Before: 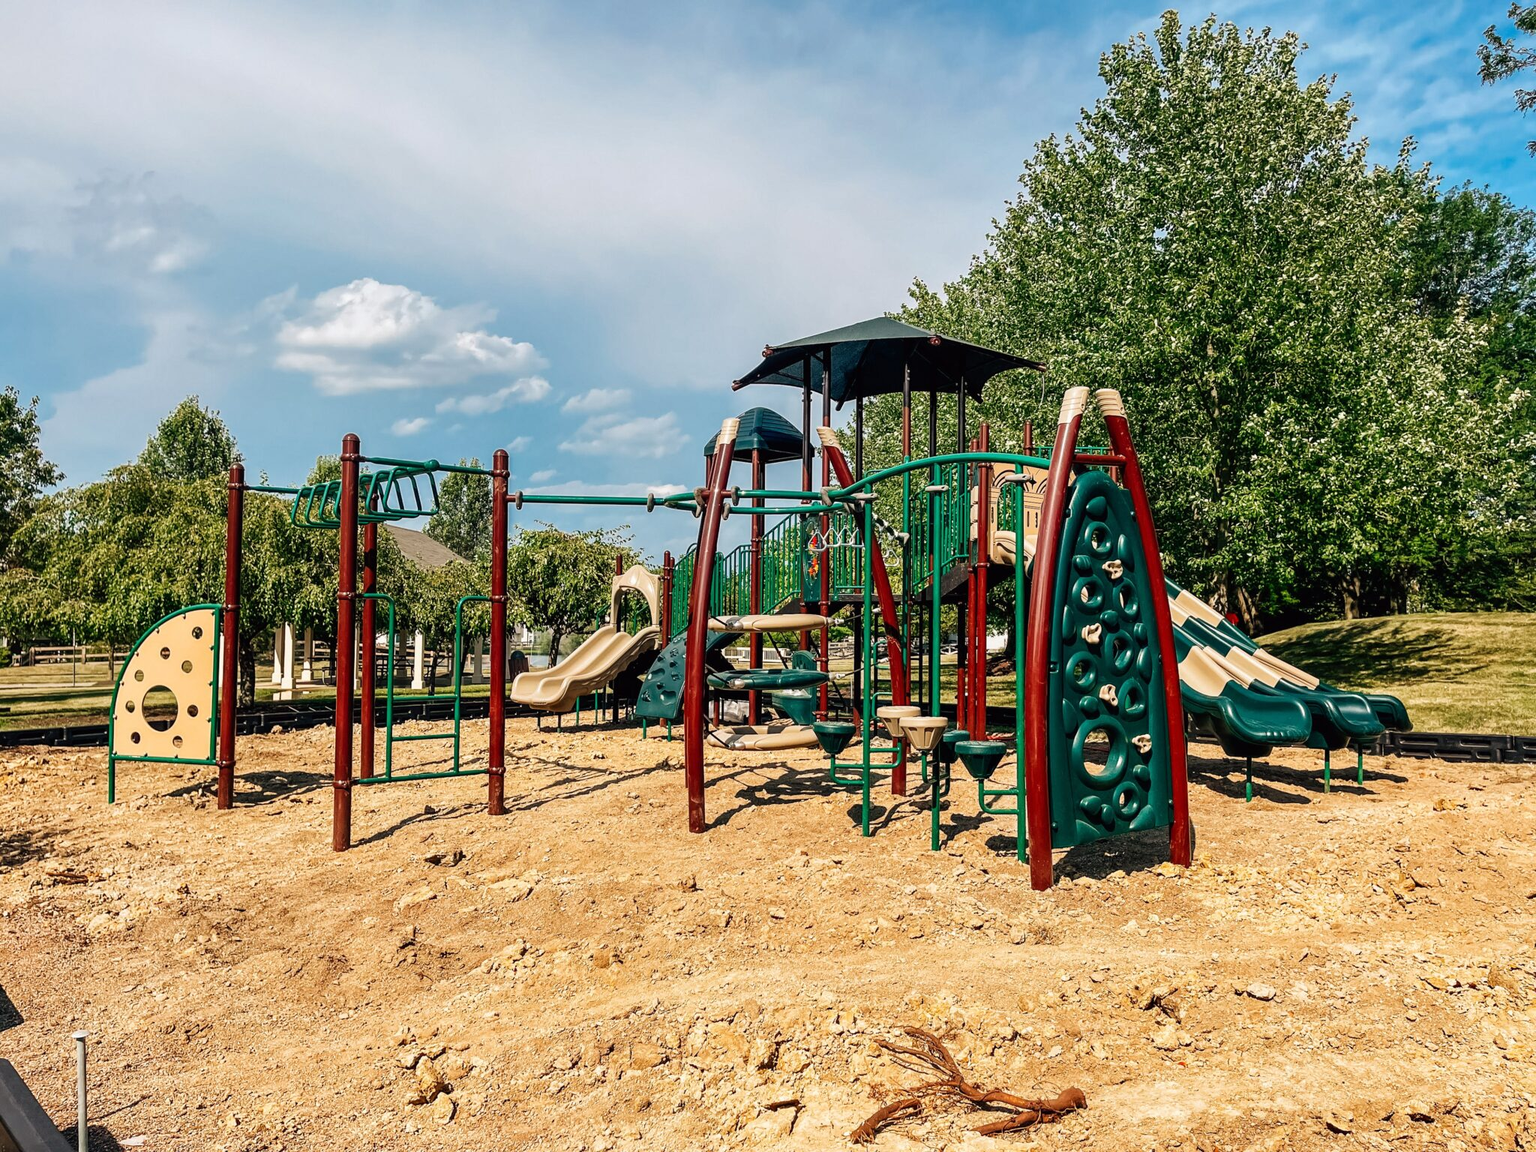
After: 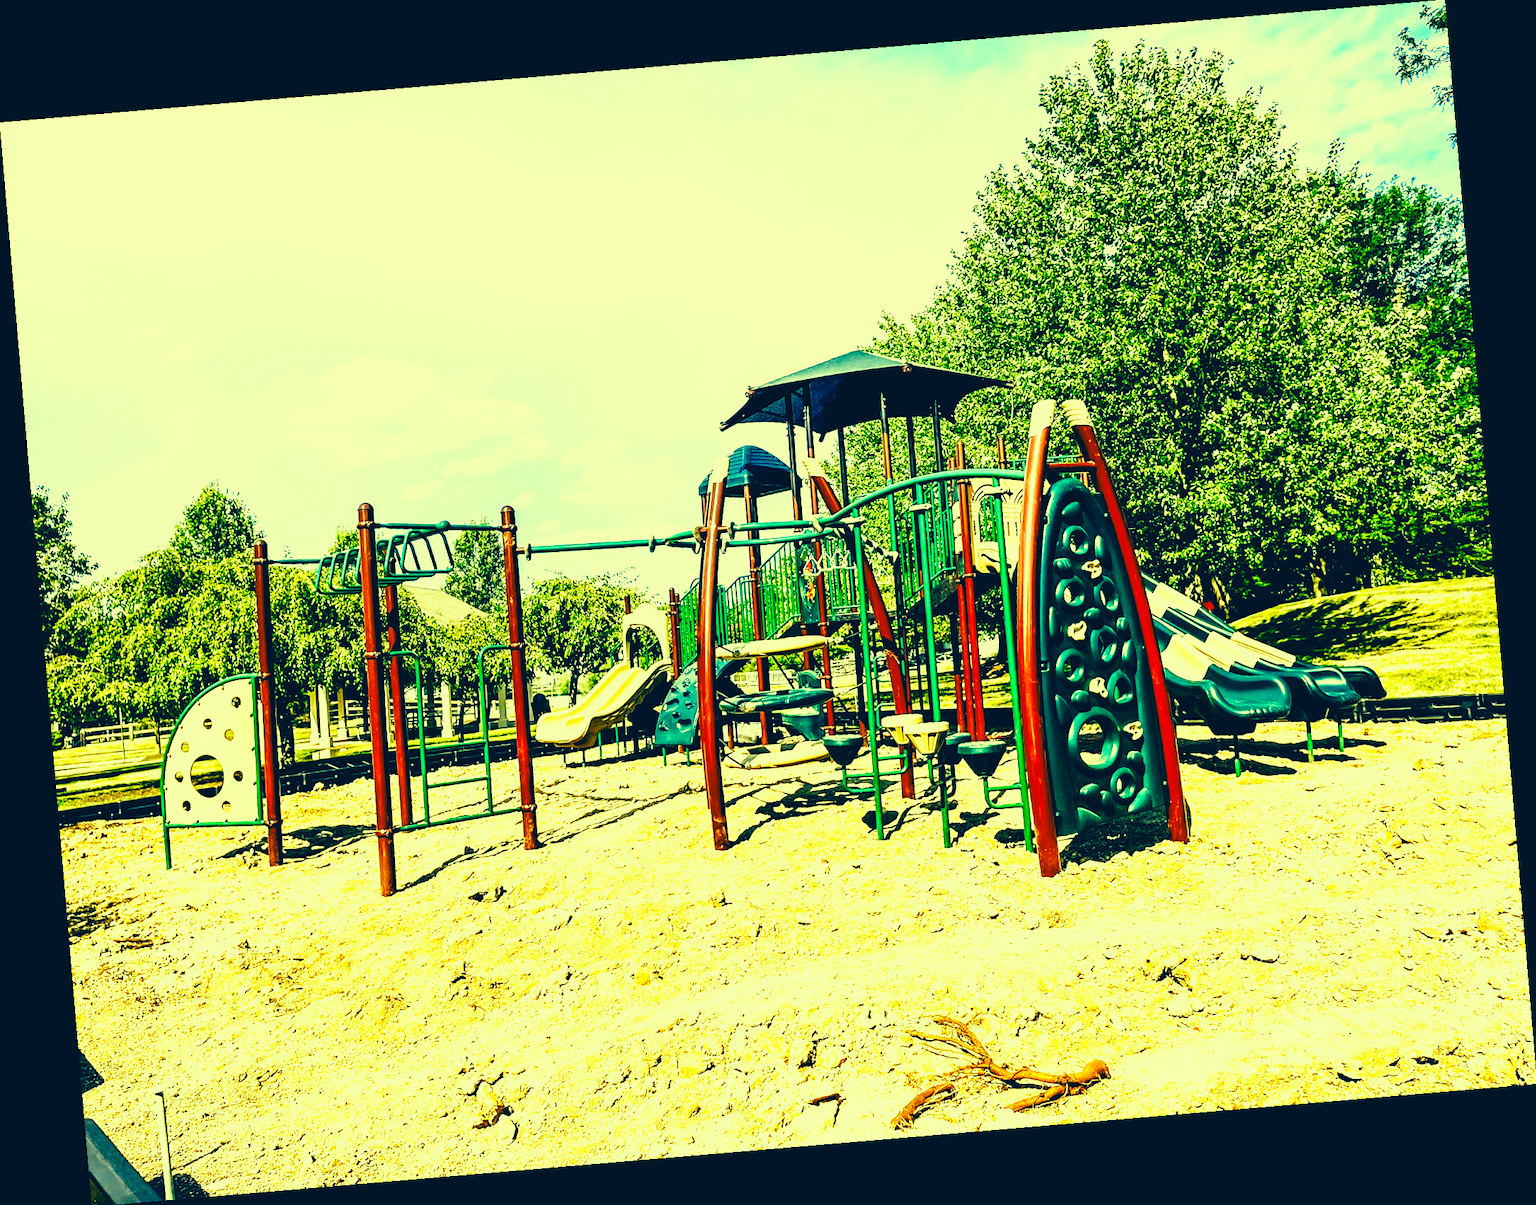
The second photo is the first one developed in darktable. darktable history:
base curve: curves: ch0 [(0, 0) (0.007, 0.004) (0.027, 0.03) (0.046, 0.07) (0.207, 0.54) (0.442, 0.872) (0.673, 0.972) (1, 1)], preserve colors none
exposure: black level correction 0.007, exposure 0.159 EV, compensate highlight preservation false
color correction: highlights a* -15.58, highlights b* 40, shadows a* -40, shadows b* -26.18
rotate and perspective: rotation -4.86°, automatic cropping off
tone curve: curves: ch0 [(0, 0) (0.003, 0.001) (0.011, 0.005) (0.025, 0.011) (0.044, 0.02) (0.069, 0.031) (0.1, 0.045) (0.136, 0.077) (0.177, 0.124) (0.224, 0.181) (0.277, 0.245) (0.335, 0.316) (0.399, 0.393) (0.468, 0.477) (0.543, 0.568) (0.623, 0.666) (0.709, 0.771) (0.801, 0.871) (0.898, 0.965) (1, 1)], preserve colors none
